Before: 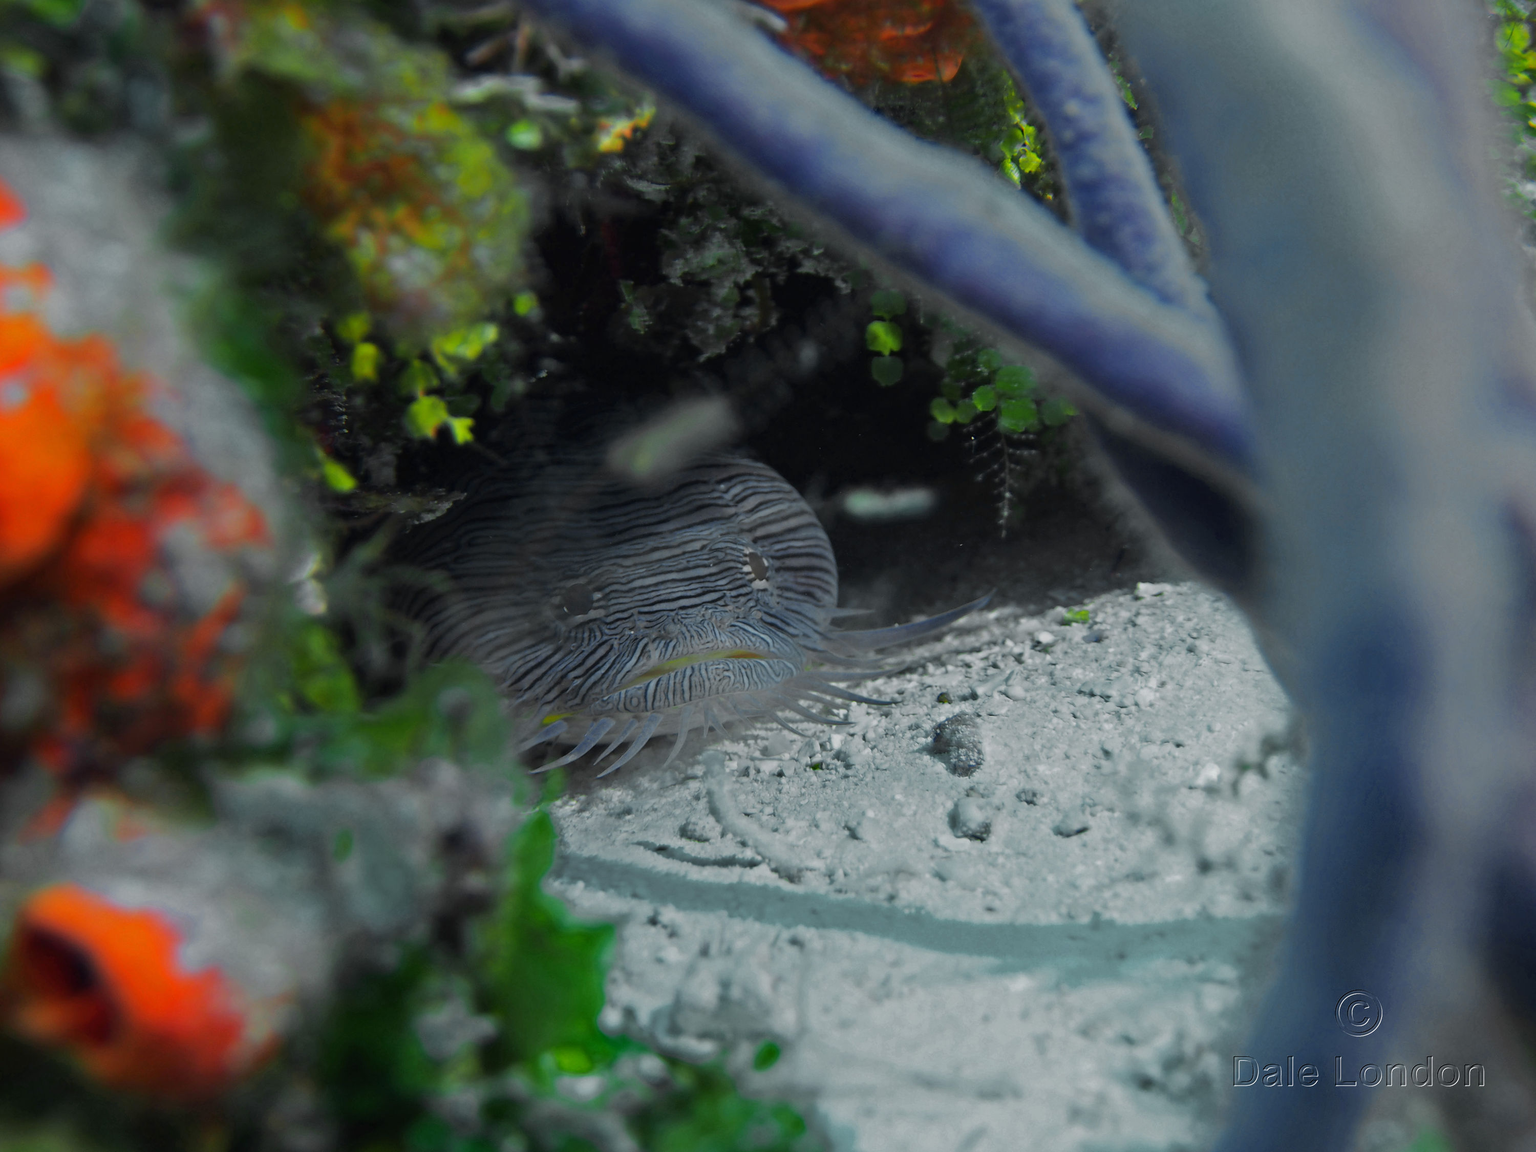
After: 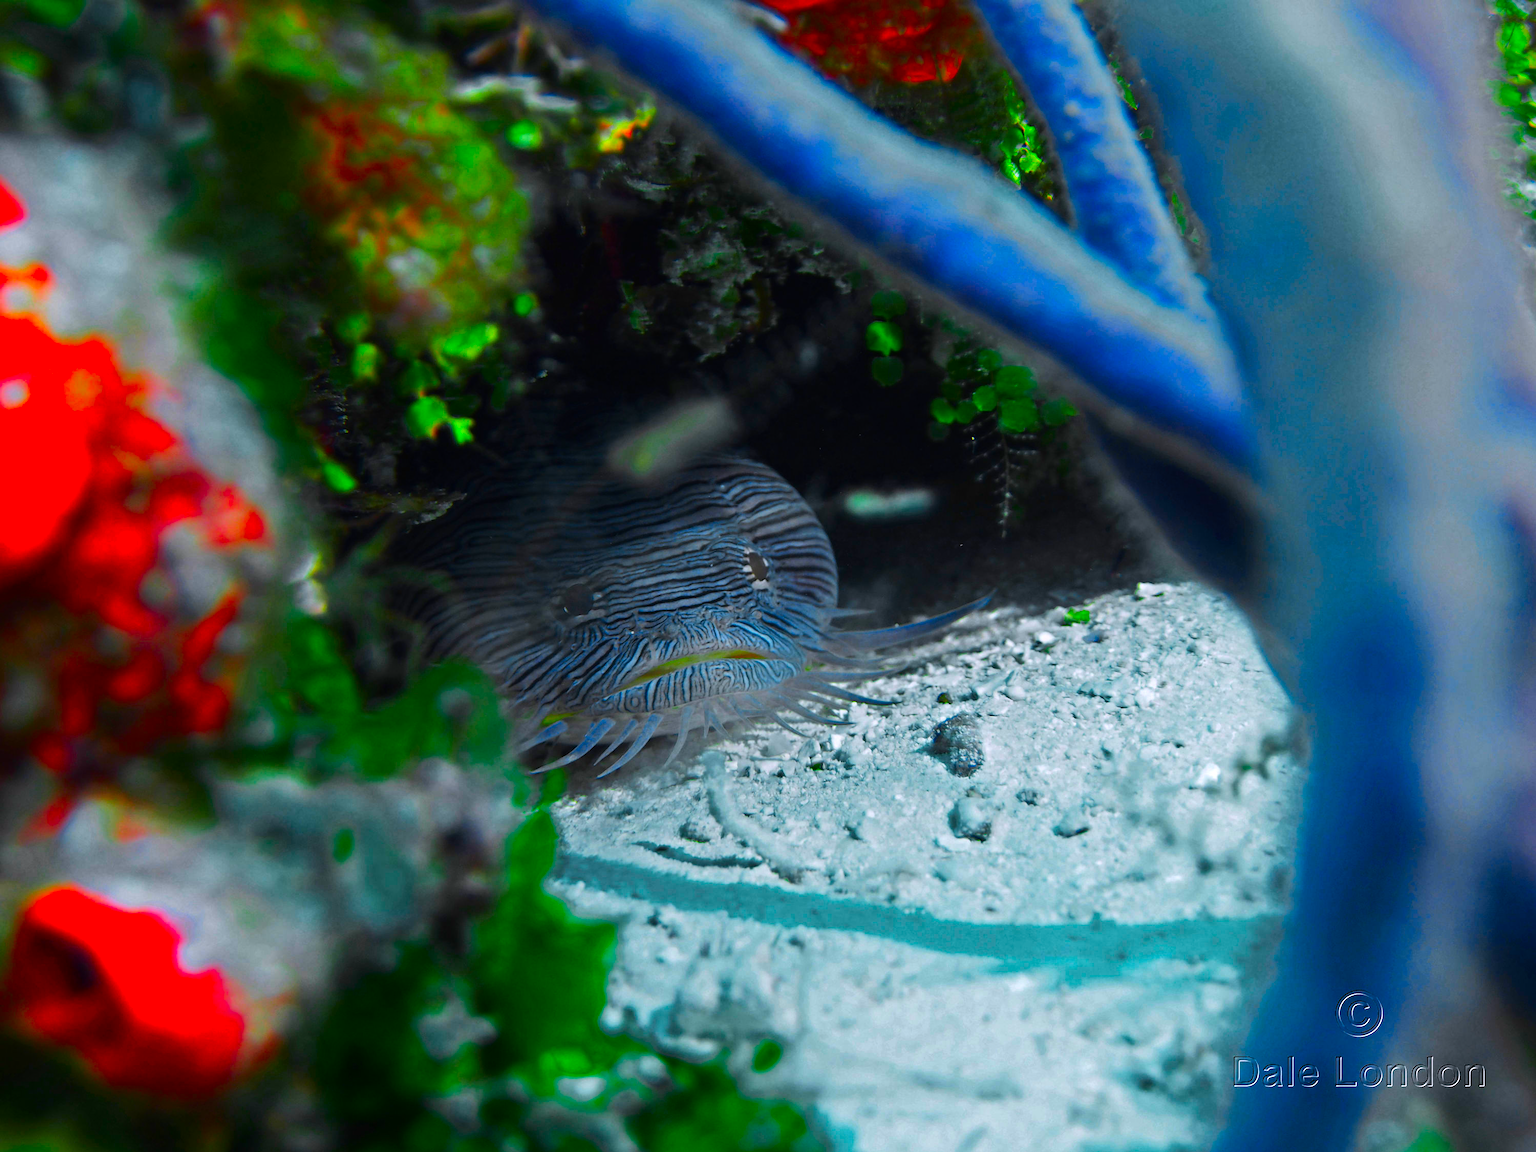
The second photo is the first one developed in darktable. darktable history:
tone equalizer: -8 EV -0.723 EV, -7 EV -0.735 EV, -6 EV -0.574 EV, -5 EV -0.384 EV, -3 EV 0.37 EV, -2 EV 0.6 EV, -1 EV 0.695 EV, +0 EV 0.723 EV, edges refinement/feathering 500, mask exposure compensation -1.57 EV, preserve details no
color correction: highlights a* 1.56, highlights b* -1.73, saturation 2.51
